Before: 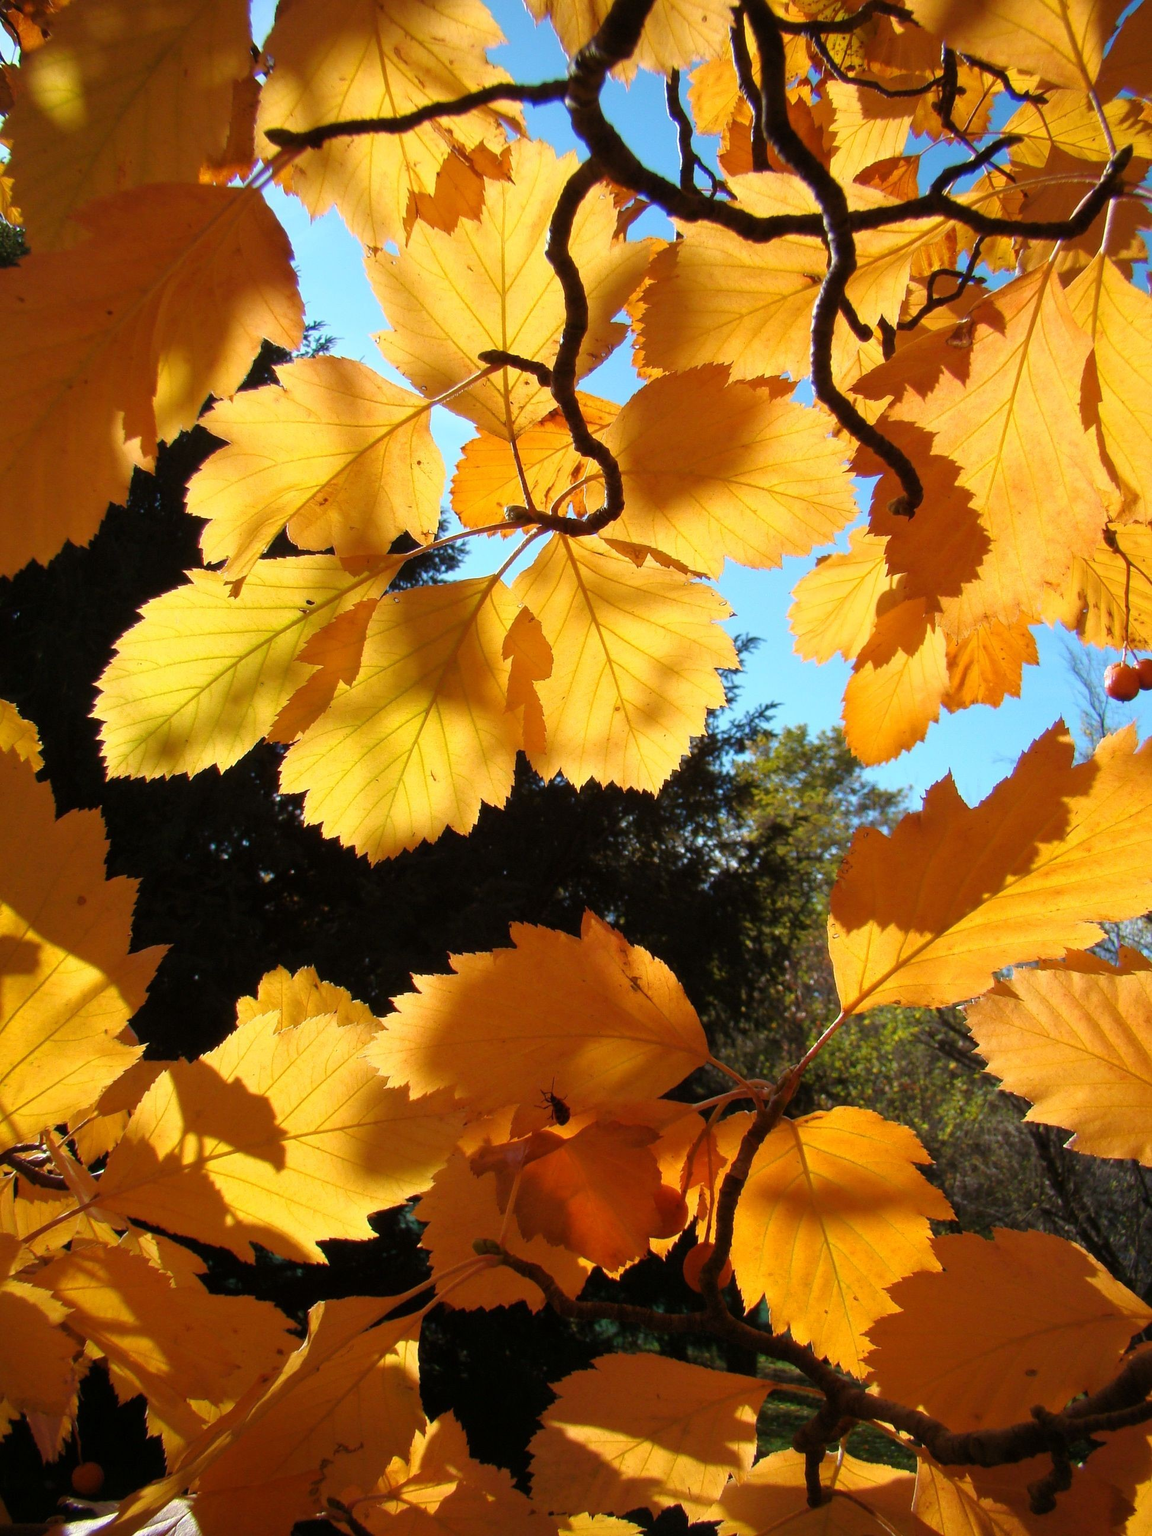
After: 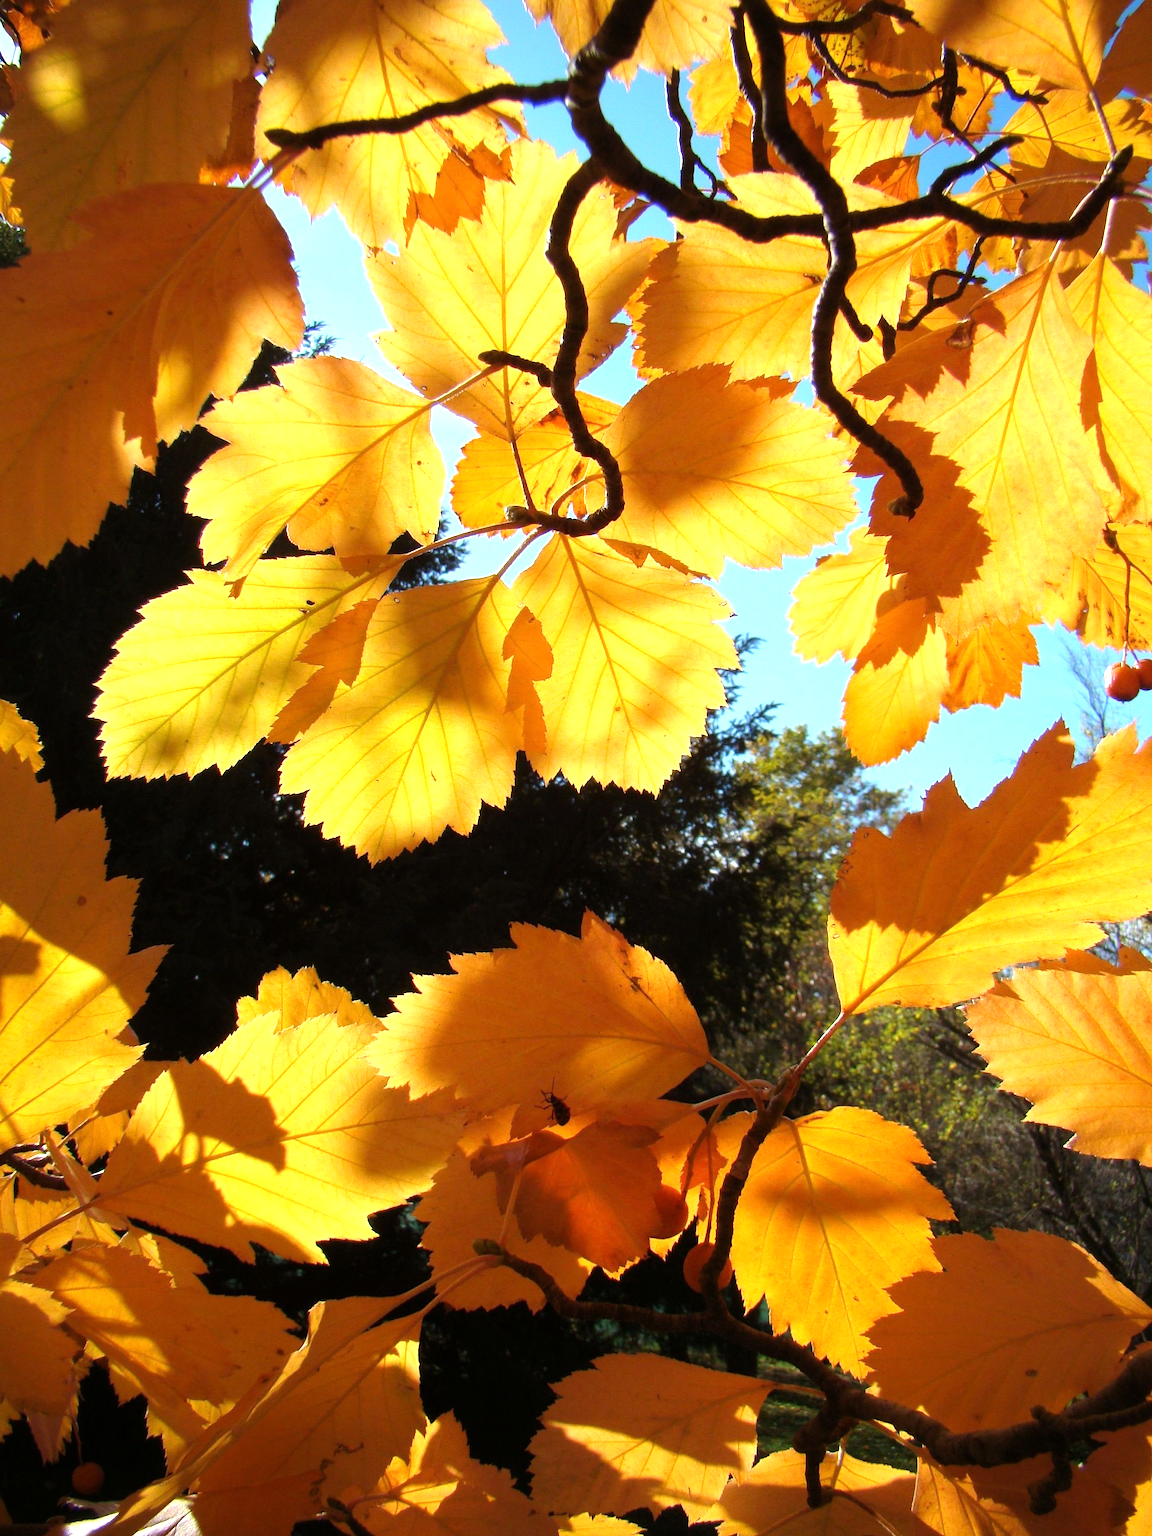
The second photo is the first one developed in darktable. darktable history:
tone equalizer: -8 EV -0.408 EV, -7 EV -0.398 EV, -6 EV -0.362 EV, -5 EV -0.216 EV, -3 EV 0.204 EV, -2 EV 0.341 EV, -1 EV 0.372 EV, +0 EV 0.443 EV, edges refinement/feathering 500, mask exposure compensation -1.57 EV, preserve details guided filter
exposure: exposure 0.3 EV, compensate highlight preservation false
